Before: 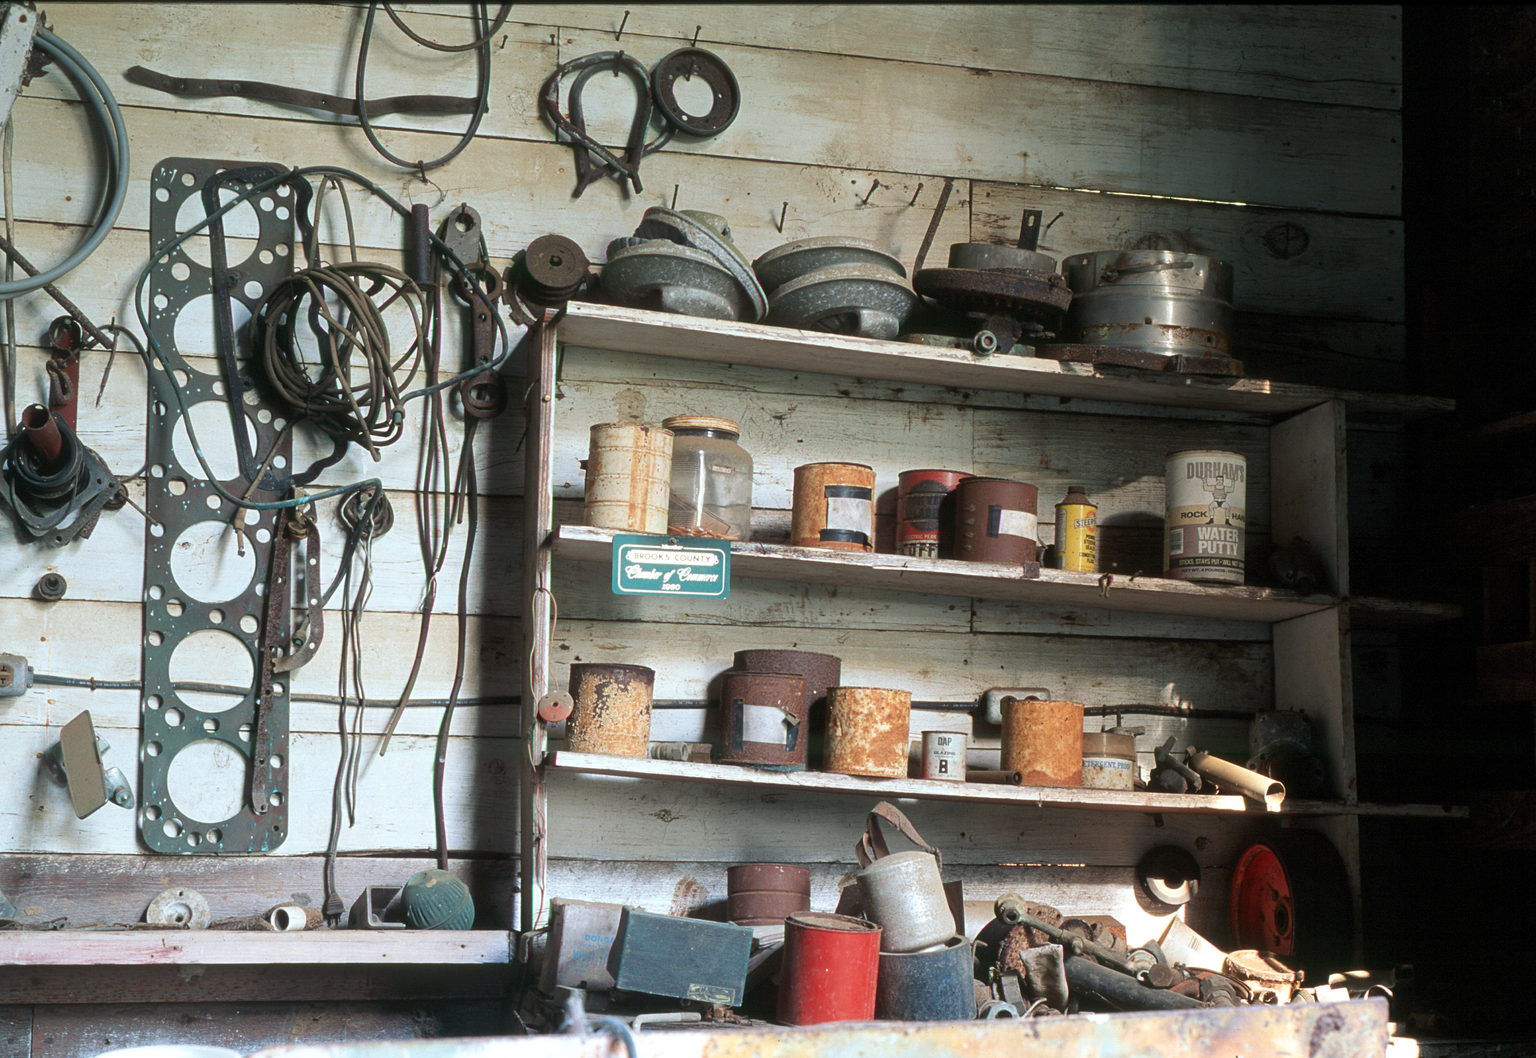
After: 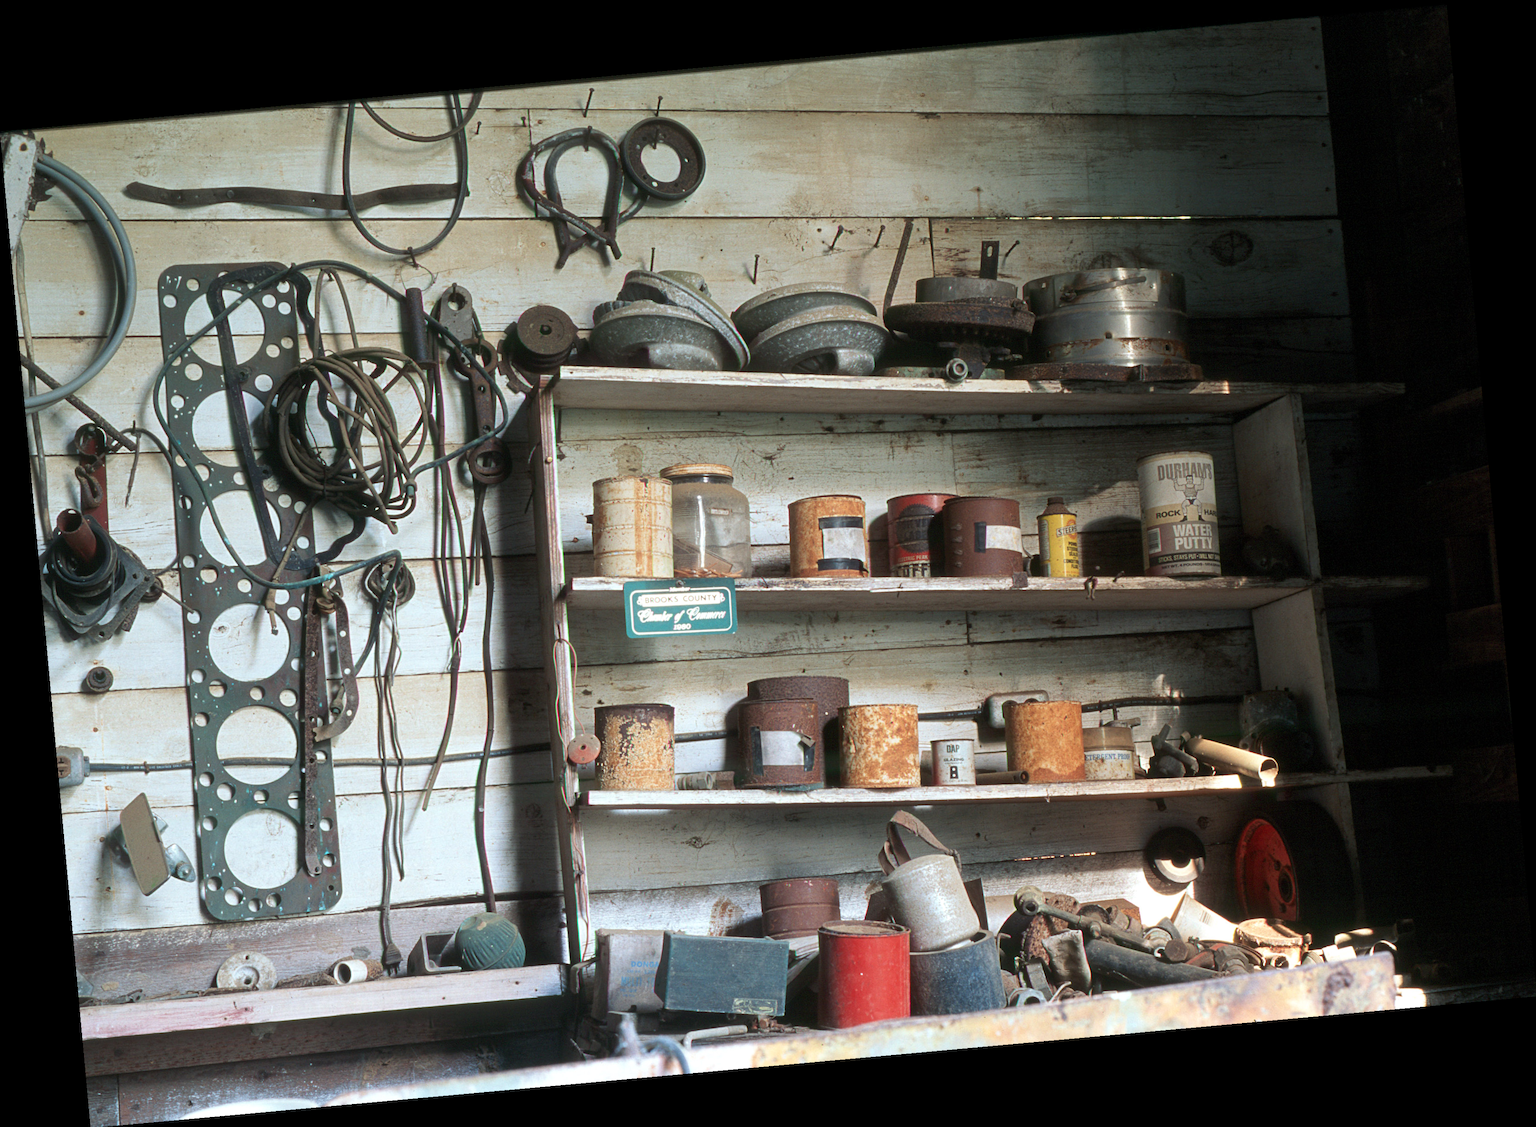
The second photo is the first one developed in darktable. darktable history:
local contrast: mode bilateral grid, contrast 15, coarseness 36, detail 105%, midtone range 0.2
rotate and perspective: rotation -5.2°, automatic cropping off
